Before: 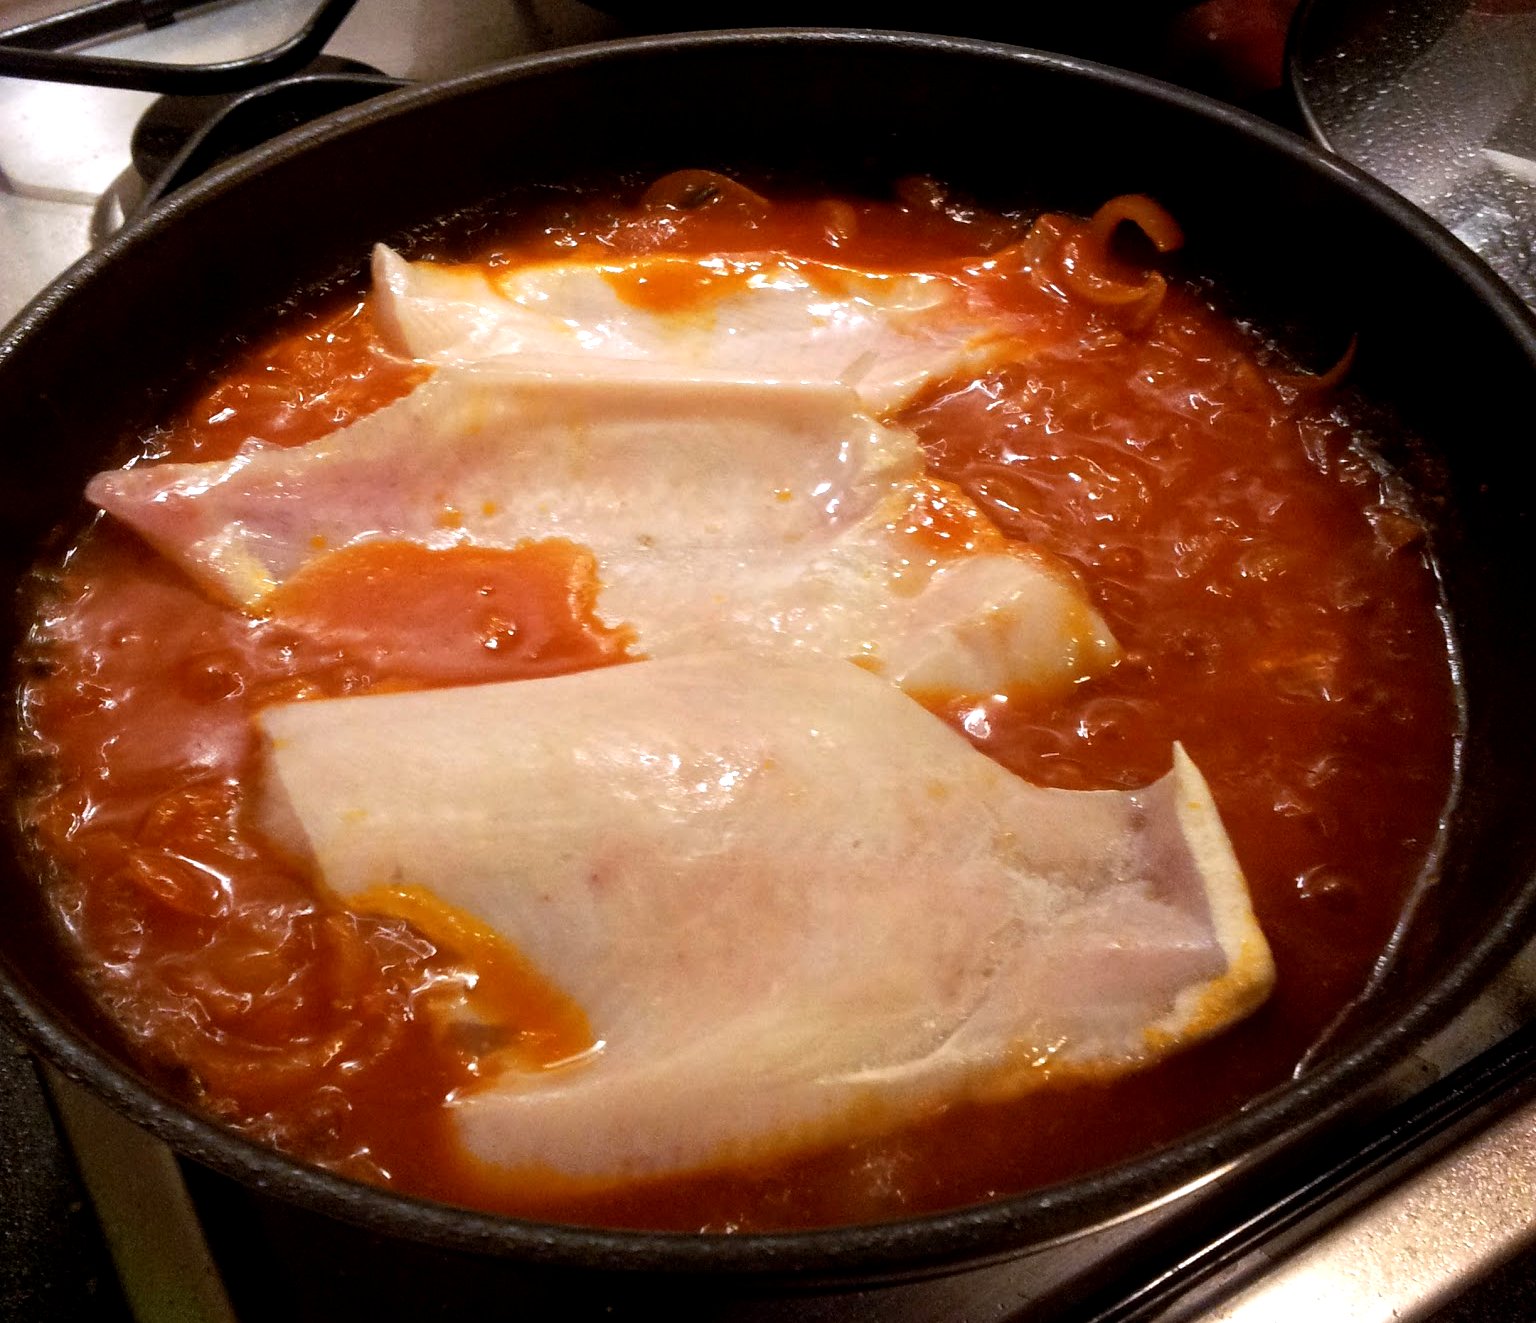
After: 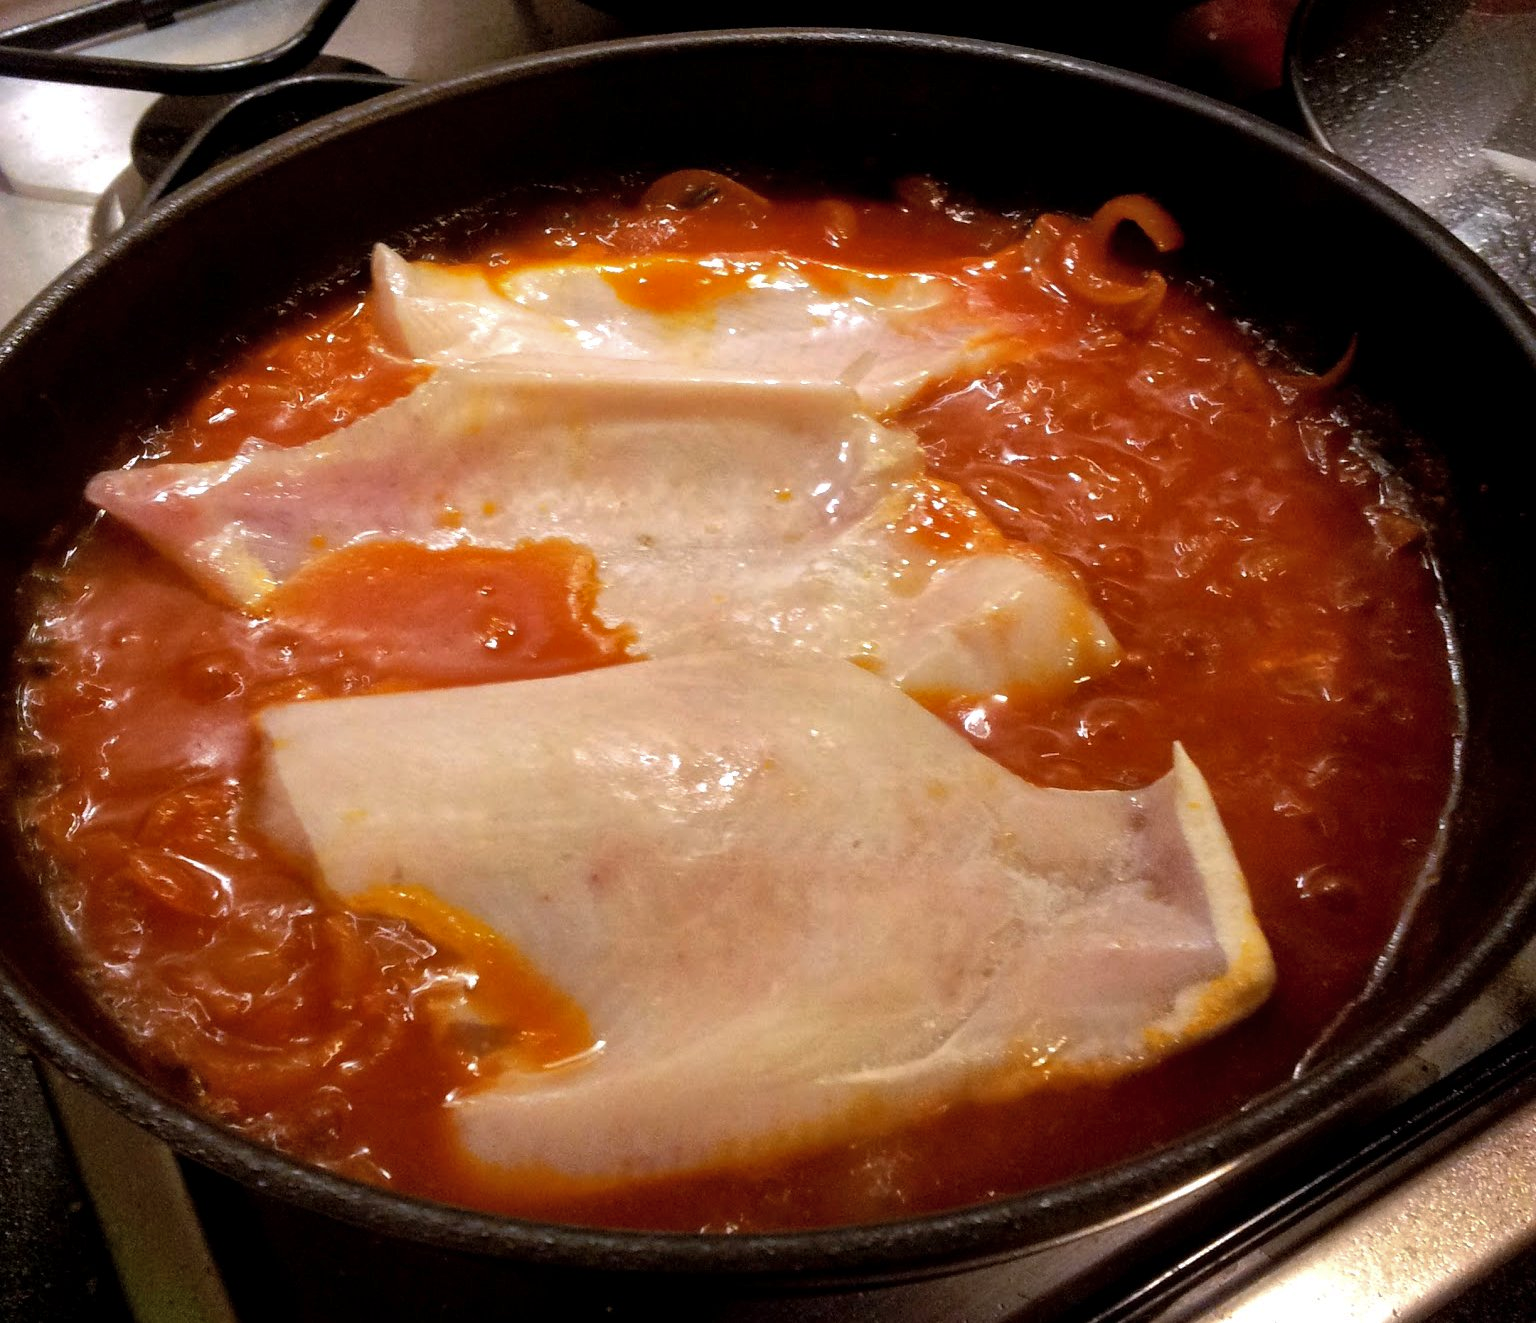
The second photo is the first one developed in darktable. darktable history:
shadows and highlights: shadows 29.9
